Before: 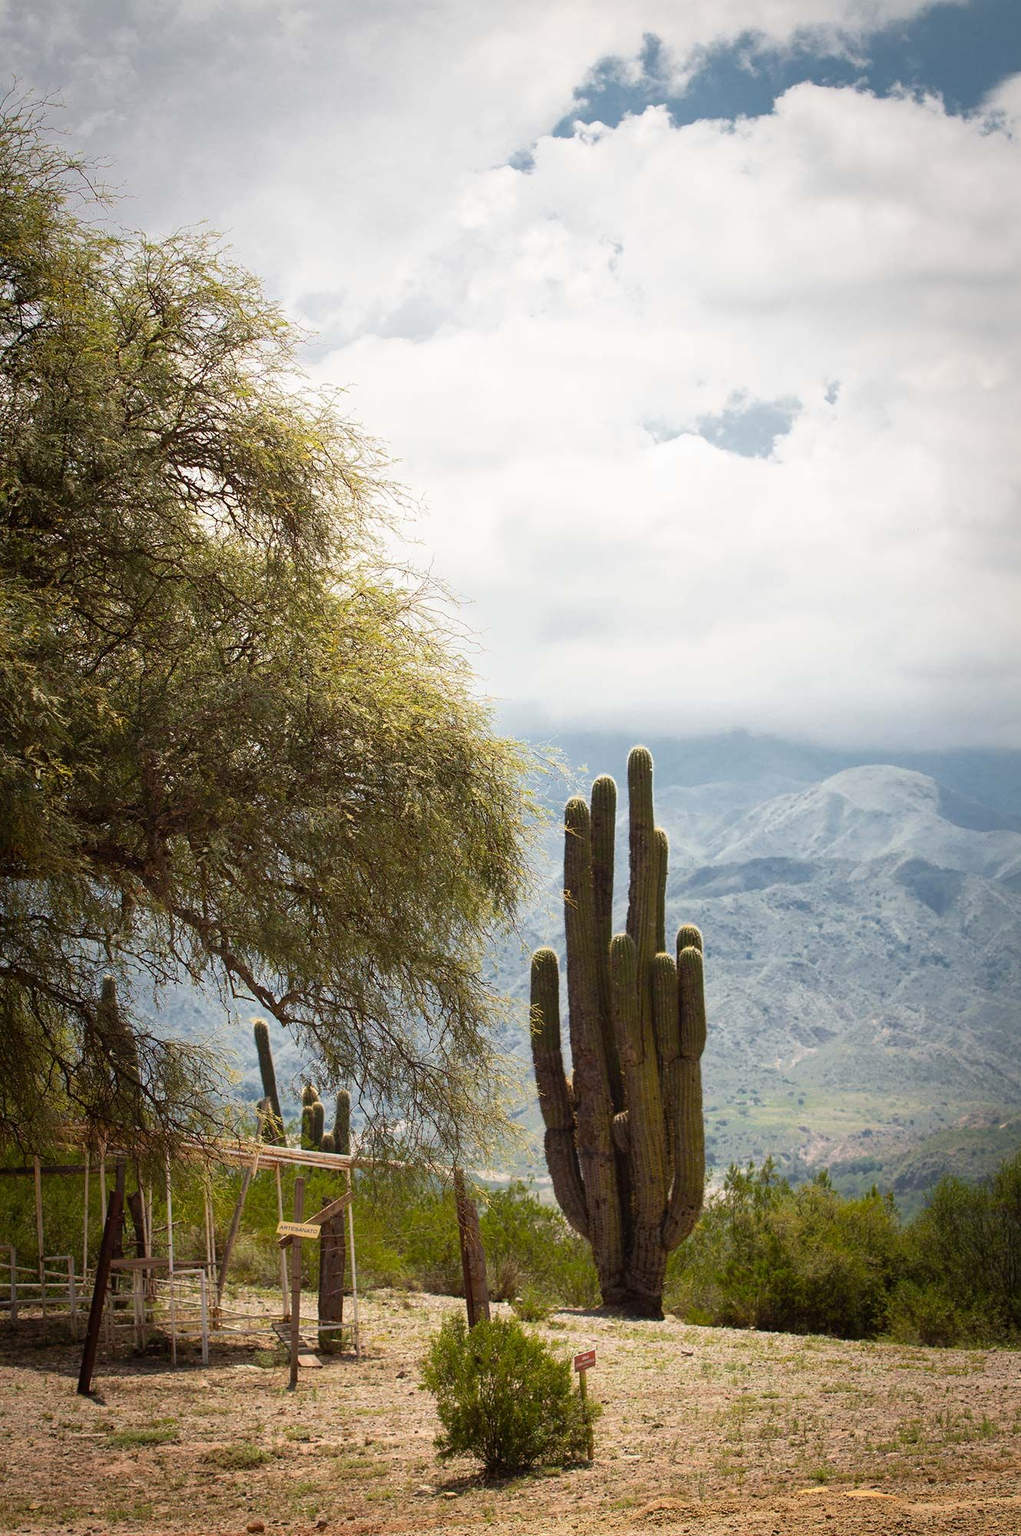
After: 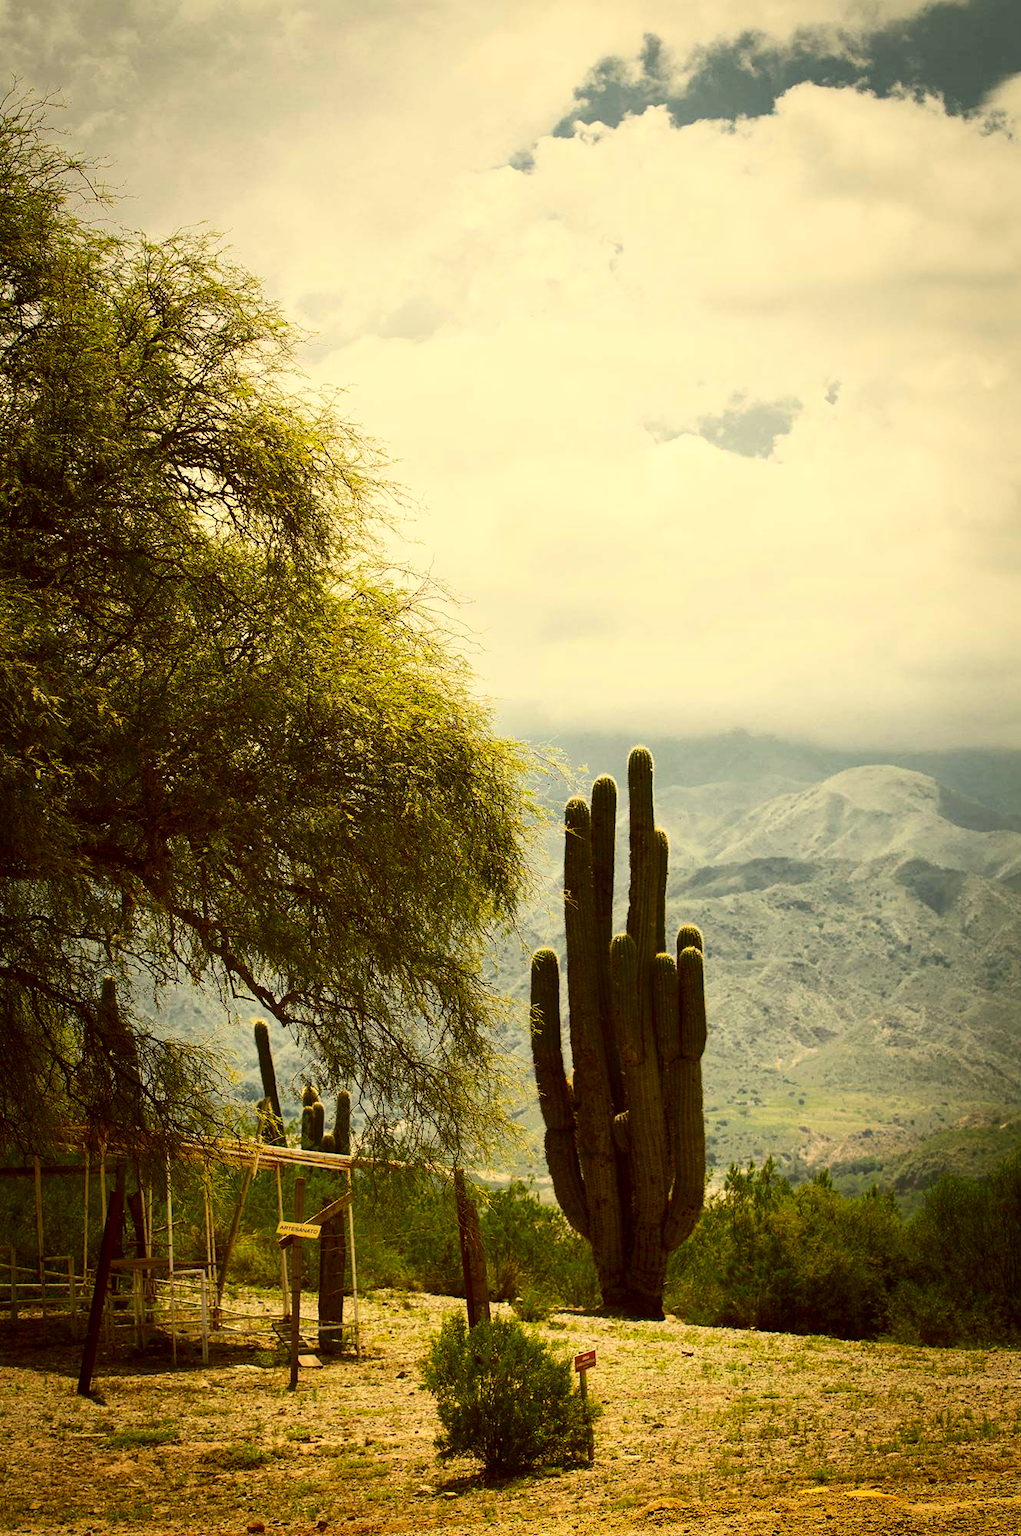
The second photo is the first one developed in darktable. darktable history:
color correction: highlights a* 0.176, highlights b* 29.19, shadows a* -0.284, shadows b* 21.79
contrast brightness saturation: contrast 0.194, brightness -0.106, saturation 0.211
